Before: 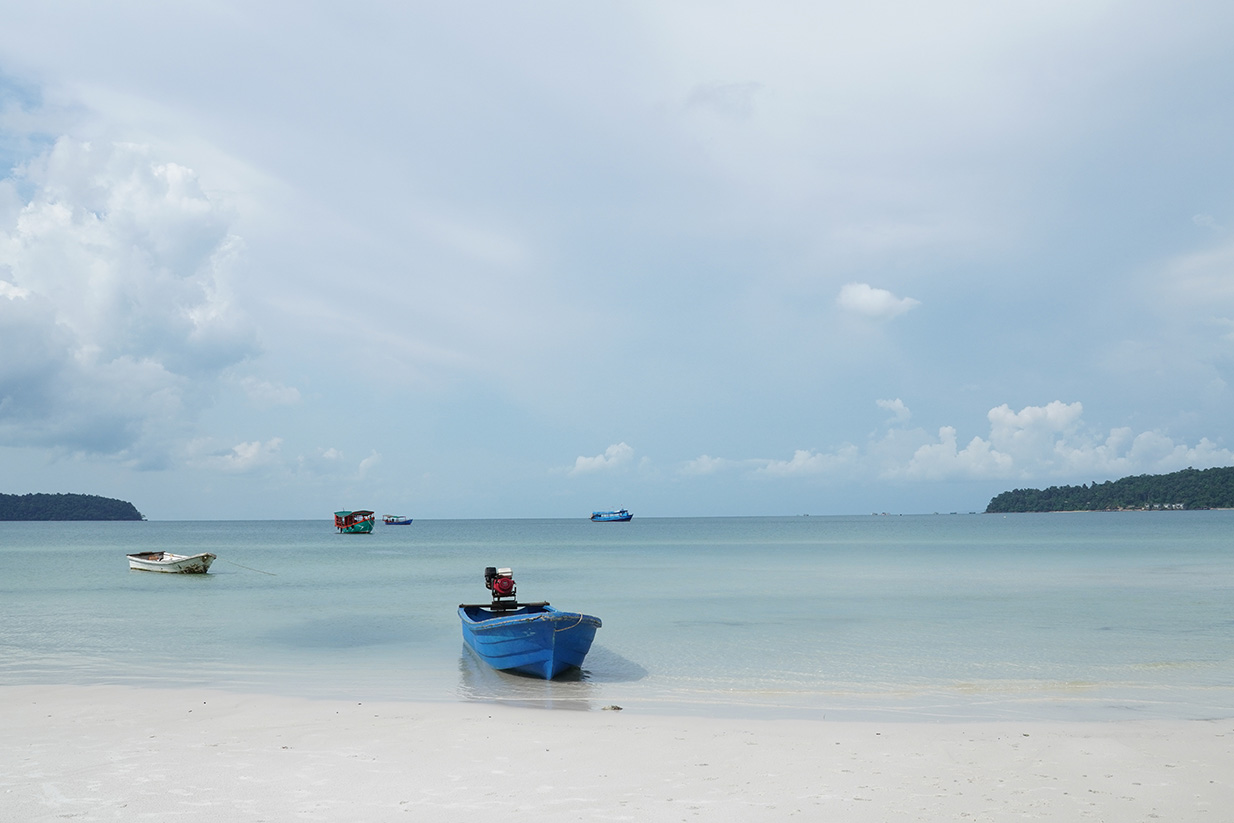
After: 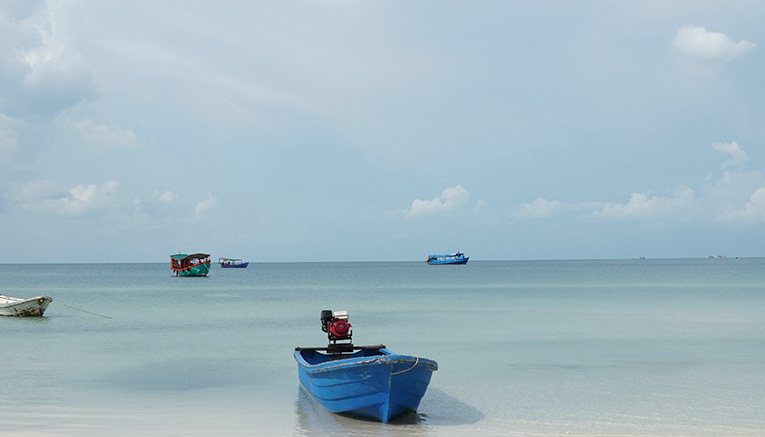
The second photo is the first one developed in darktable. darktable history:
white balance: red 1.009, blue 0.985
crop: left 13.312%, top 31.28%, right 24.627%, bottom 15.582%
